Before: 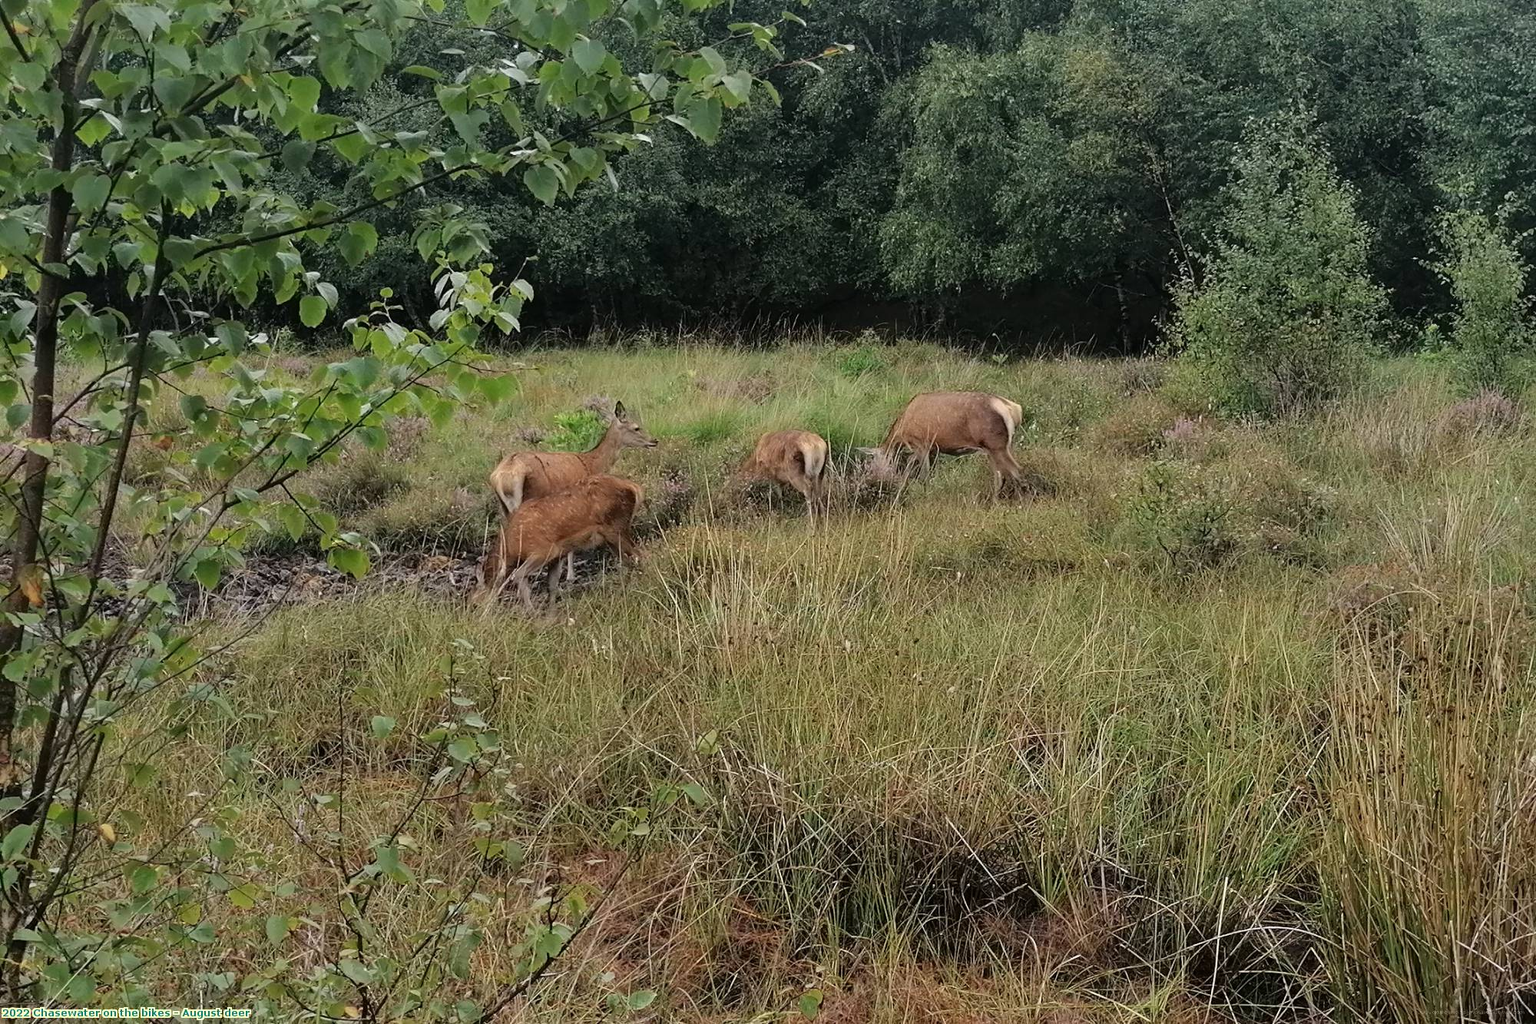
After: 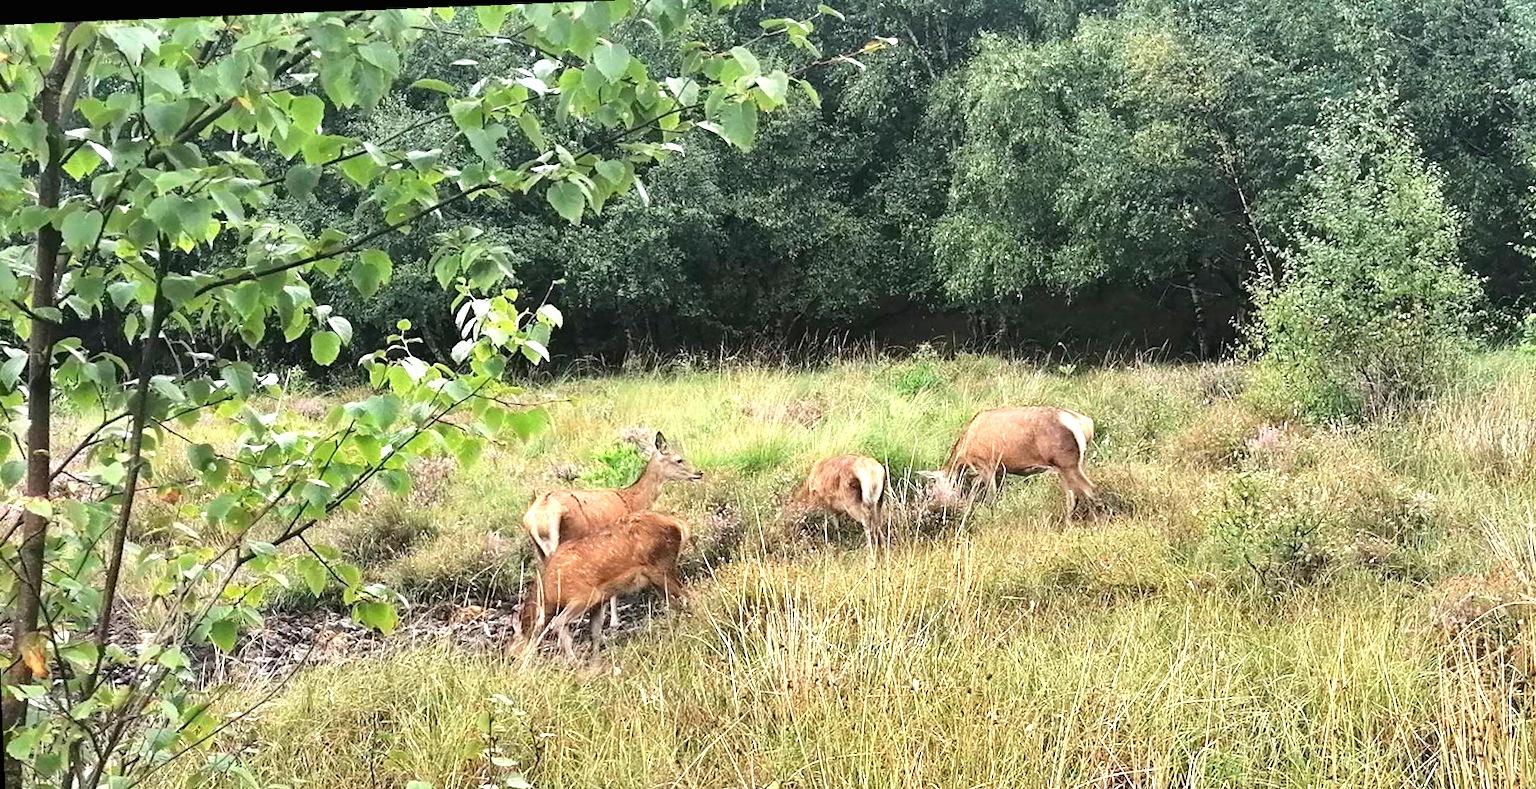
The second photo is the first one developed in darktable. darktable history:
exposure: black level correction 0, exposure 1.6 EV, compensate exposure bias true, compensate highlight preservation false
shadows and highlights: shadows 32, highlights -32, soften with gaussian
crop: left 1.509%, top 3.452%, right 7.696%, bottom 28.452%
rotate and perspective: rotation -2.29°, automatic cropping off
